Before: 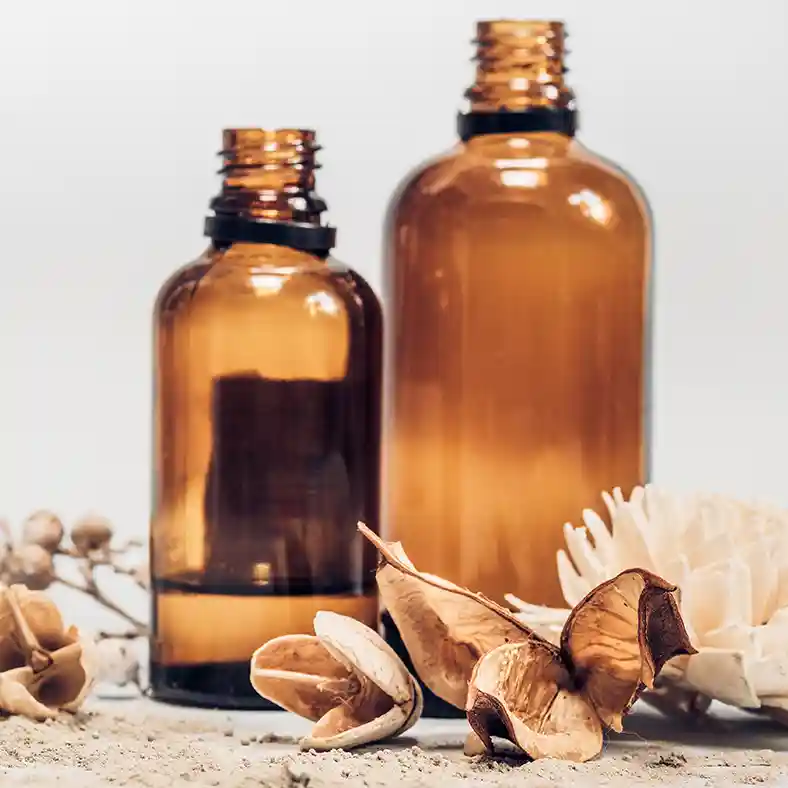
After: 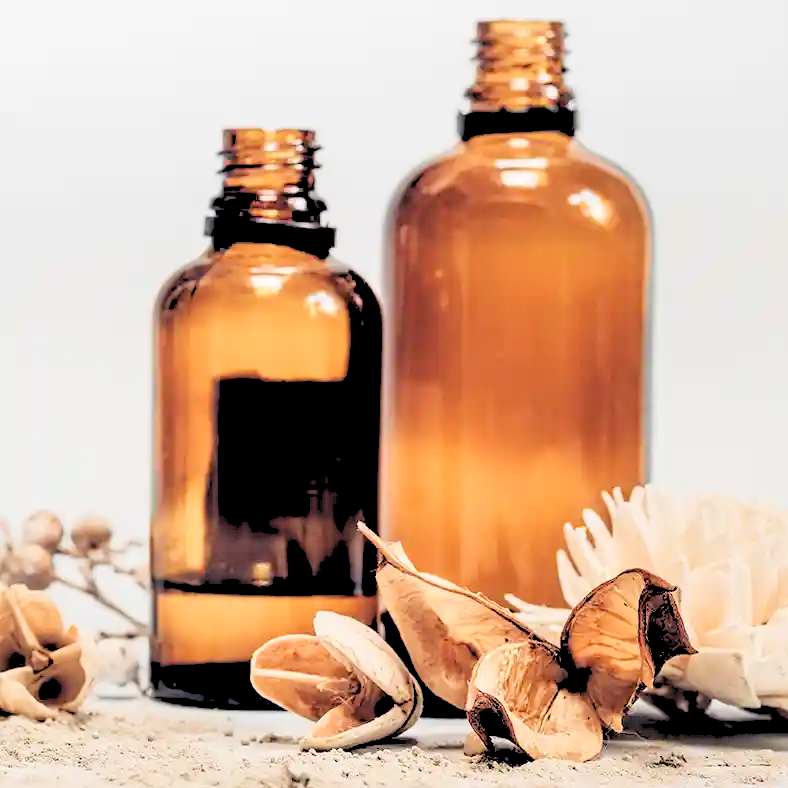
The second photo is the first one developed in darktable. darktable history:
exposure: black level correction 0.004, exposure 0.014 EV, compensate highlight preservation false
rgb levels: levels [[0.027, 0.429, 0.996], [0, 0.5, 1], [0, 0.5, 1]]
